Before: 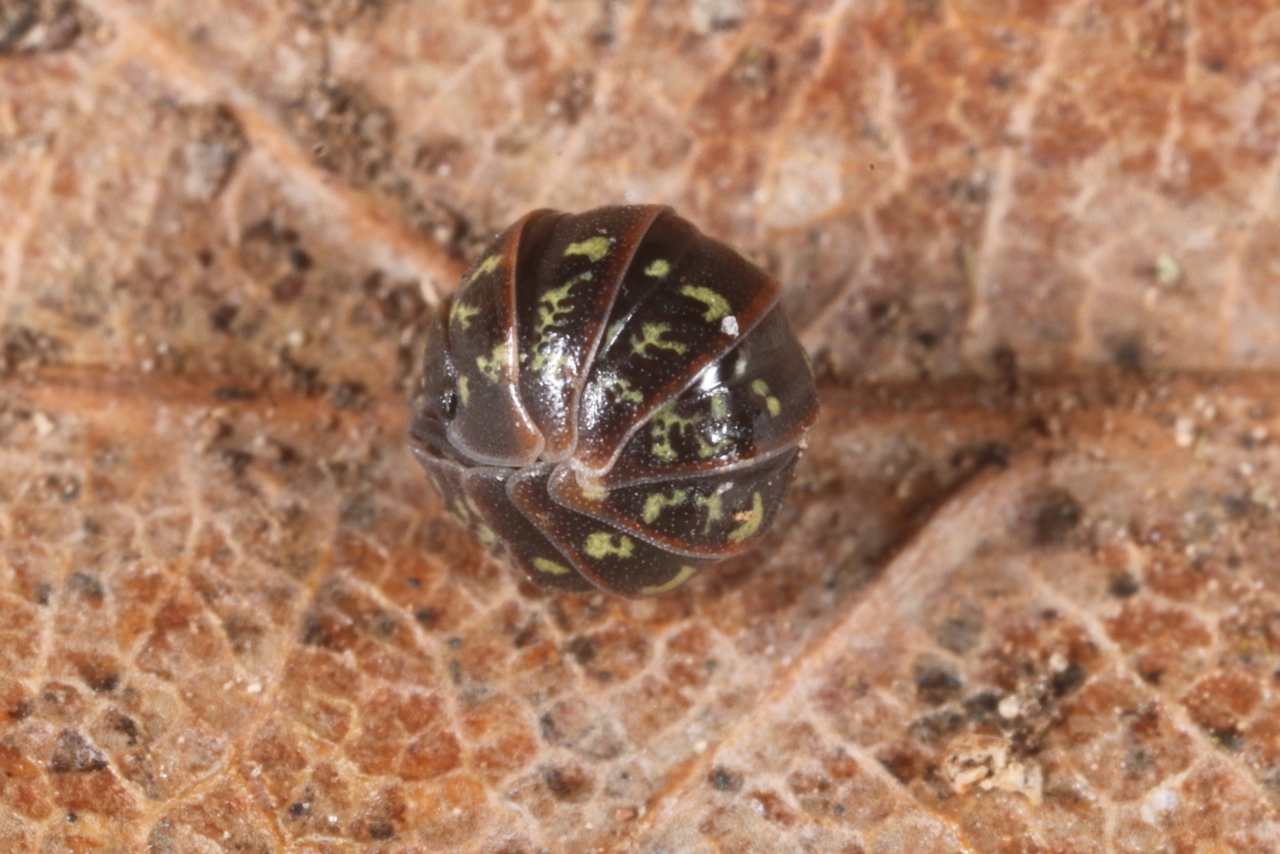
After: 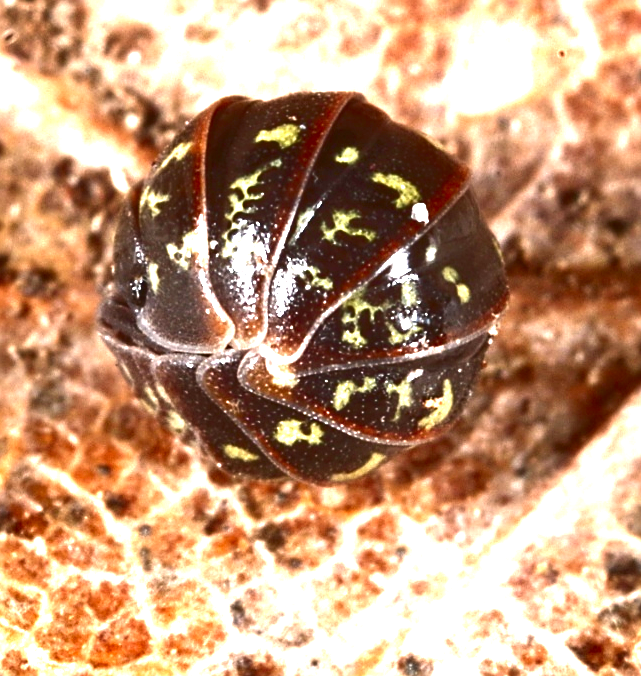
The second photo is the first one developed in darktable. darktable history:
exposure: black level correction 0, exposure 1.703 EV, compensate exposure bias true, compensate highlight preservation false
contrast brightness saturation: contrast 0.088, brightness -0.609, saturation 0.168
crop and rotate: angle 0.011°, left 24.274%, top 13.231%, right 25.606%, bottom 7.559%
tone equalizer: -7 EV 0.162 EV, -6 EV 0.574 EV, -5 EV 1.12 EV, -4 EV 1.35 EV, -3 EV 1.18 EV, -2 EV 0.6 EV, -1 EV 0.159 EV
sharpen: on, module defaults
